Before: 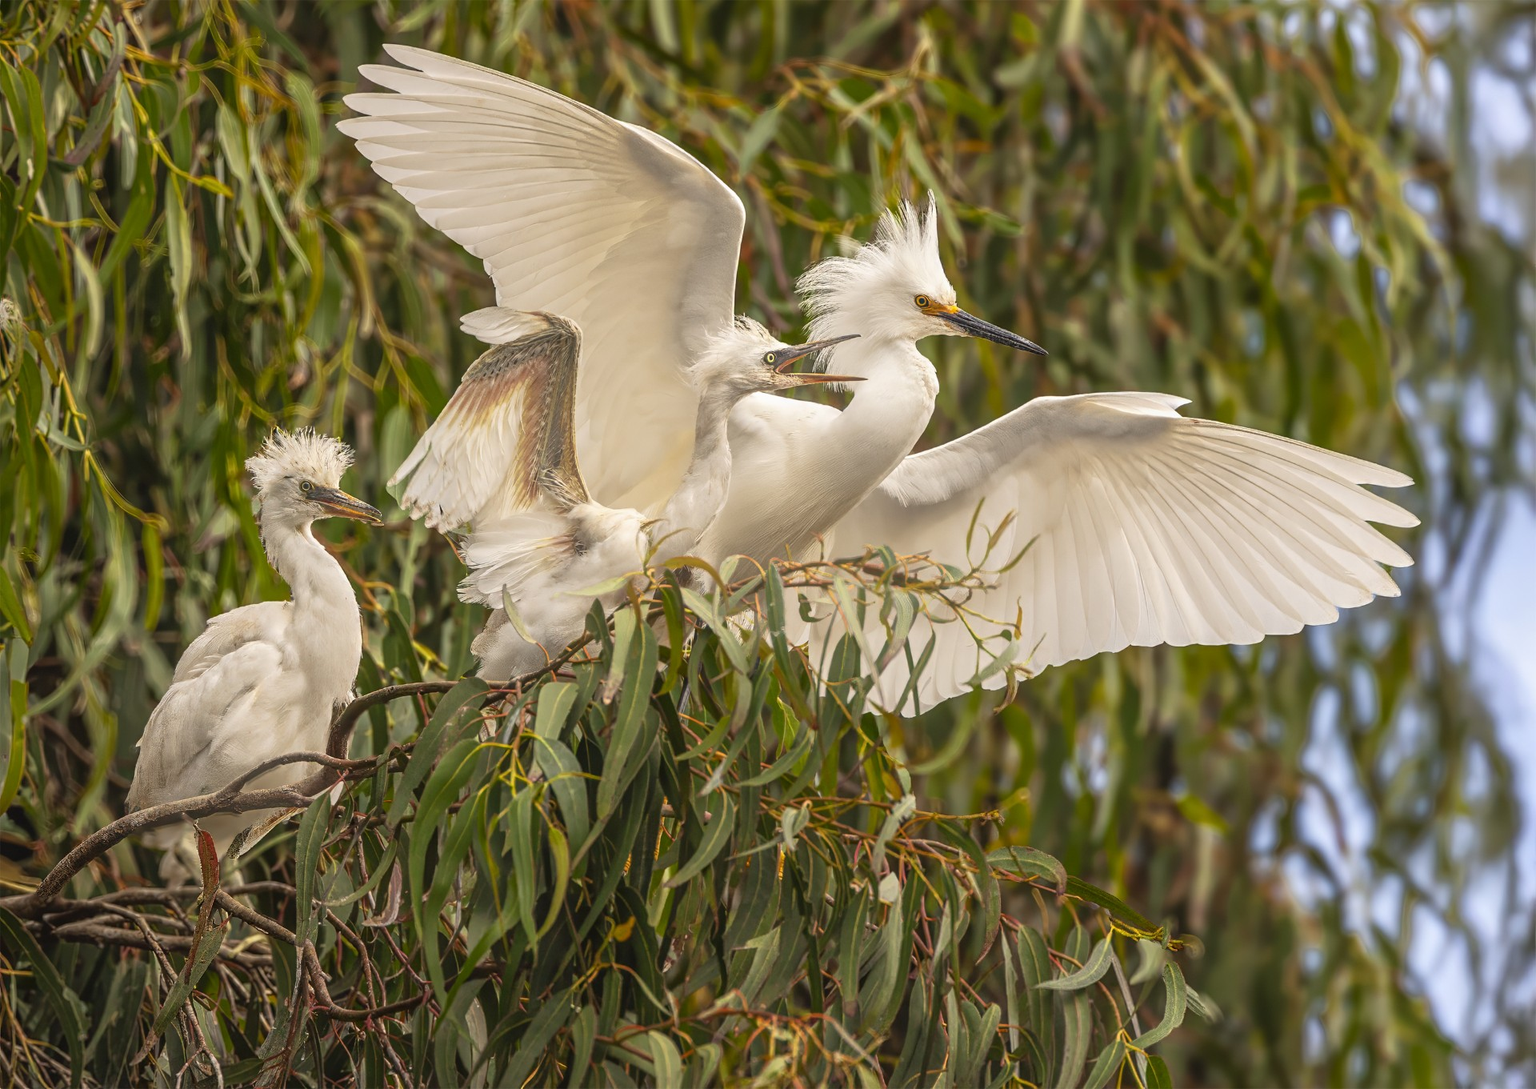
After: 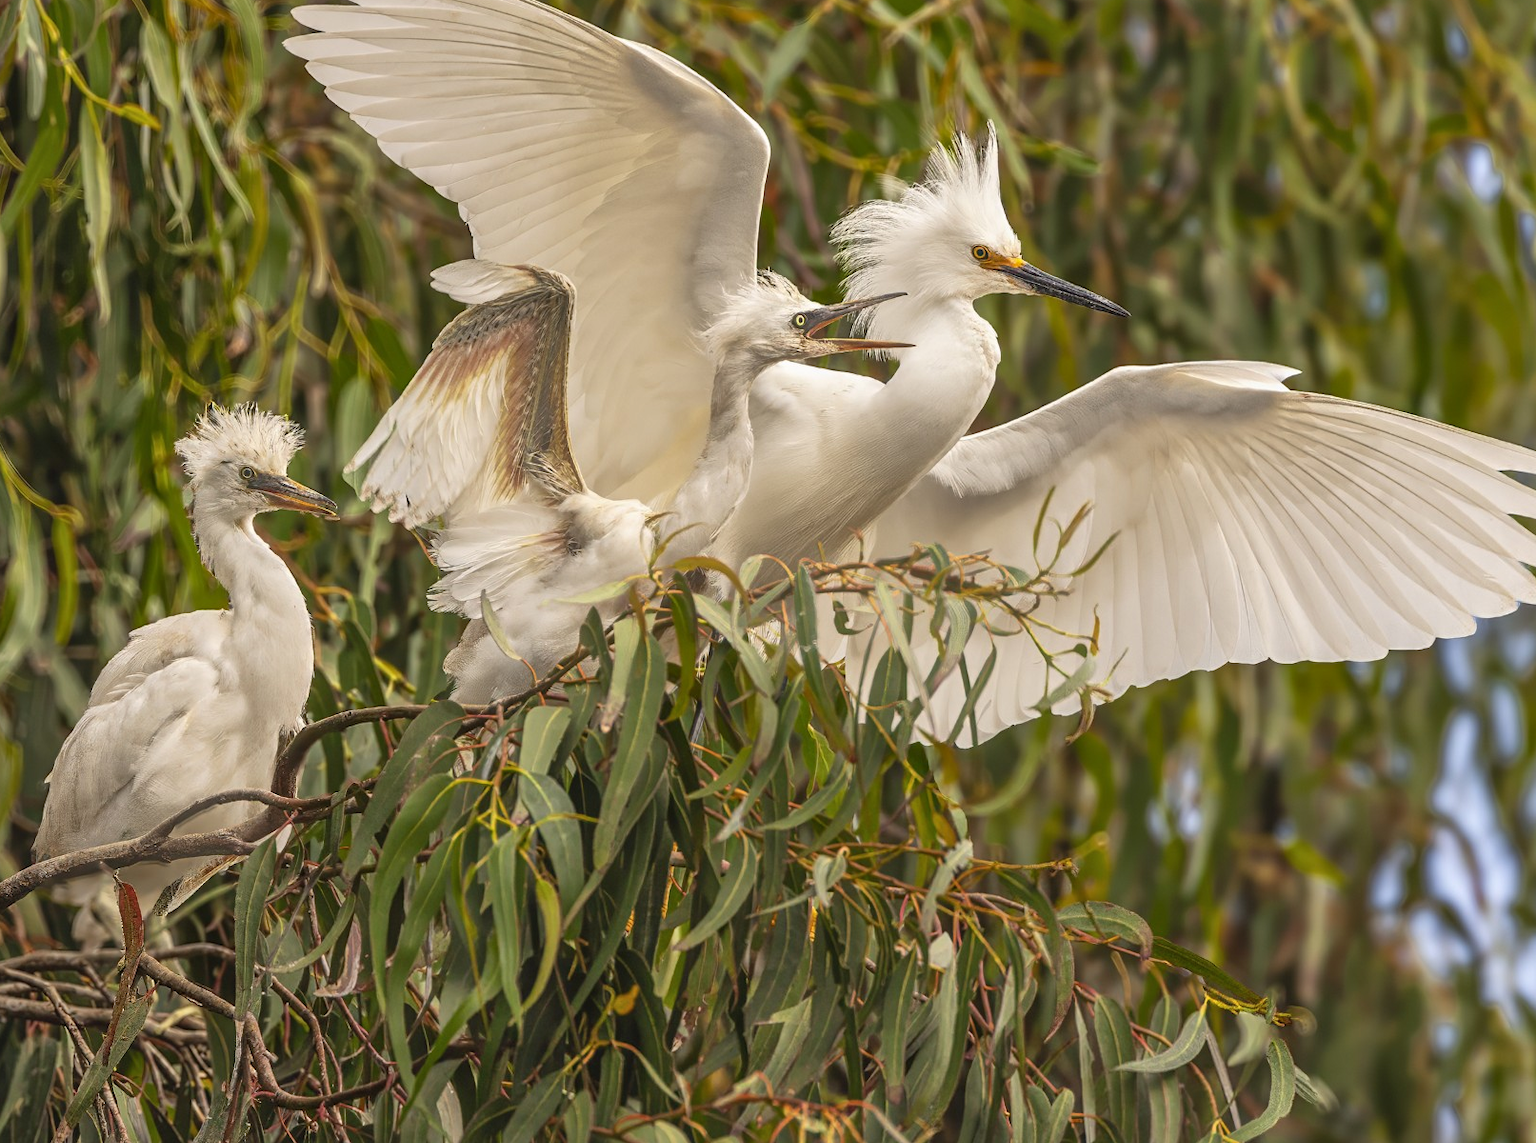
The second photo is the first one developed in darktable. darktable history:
shadows and highlights: soften with gaussian
crop: left 6.446%, top 8.188%, right 9.538%, bottom 3.548%
